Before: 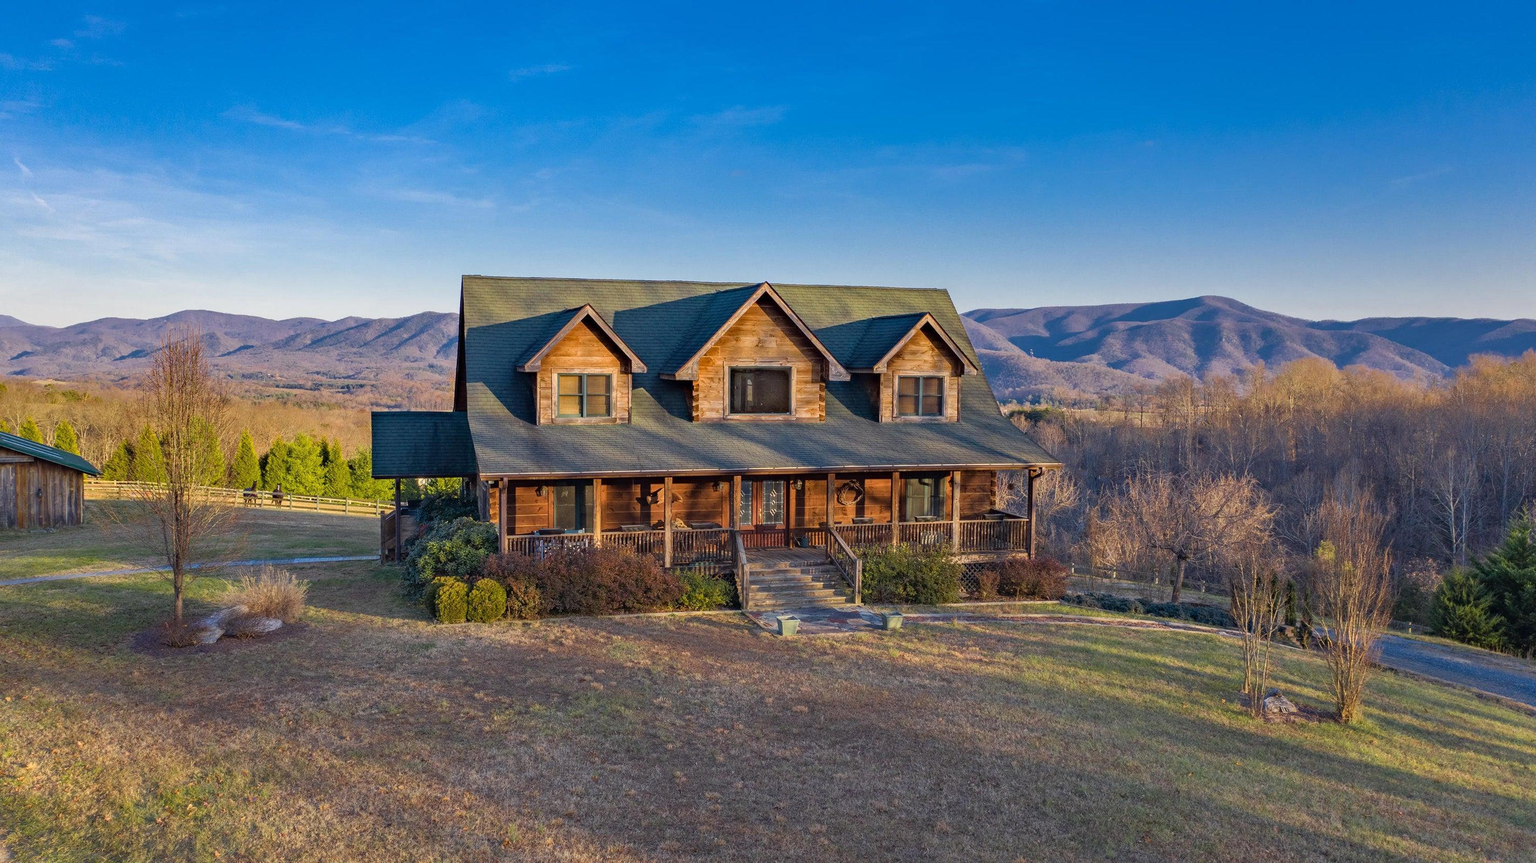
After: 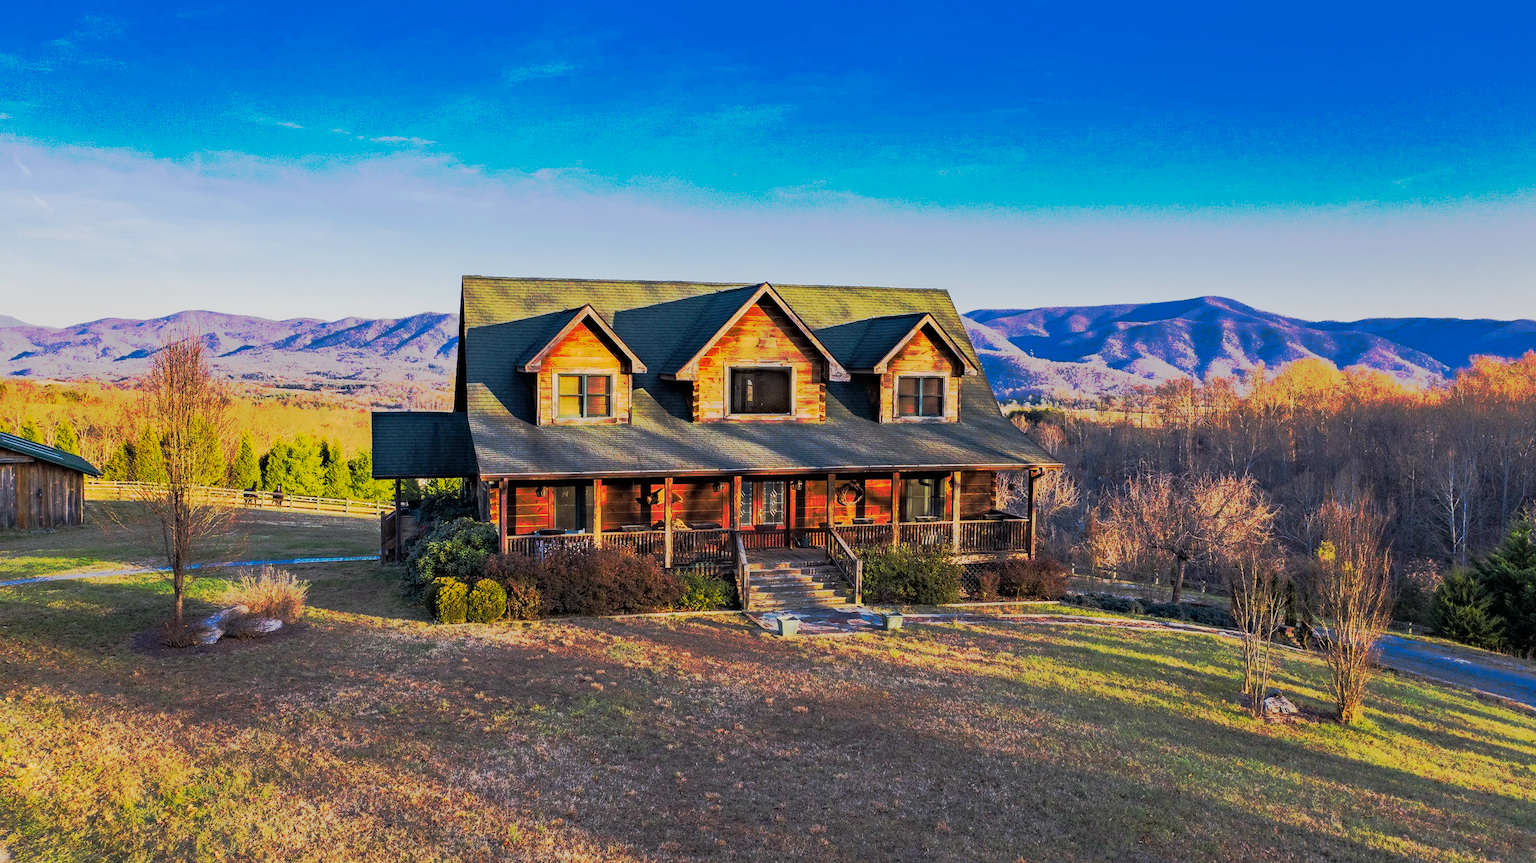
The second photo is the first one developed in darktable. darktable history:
tone curve: curves: ch0 [(0, 0) (0.003, 0.003) (0.011, 0.01) (0.025, 0.023) (0.044, 0.042) (0.069, 0.065) (0.1, 0.094) (0.136, 0.128) (0.177, 0.167) (0.224, 0.211) (0.277, 0.261) (0.335, 0.316) (0.399, 0.376) (0.468, 0.441) (0.543, 0.685) (0.623, 0.741) (0.709, 0.8) (0.801, 0.863) (0.898, 0.929) (1, 1)], preserve colors none
filmic rgb: black relative exposure -7.65 EV, white relative exposure 4.56 EV, hardness 3.61, color science v6 (2022)
